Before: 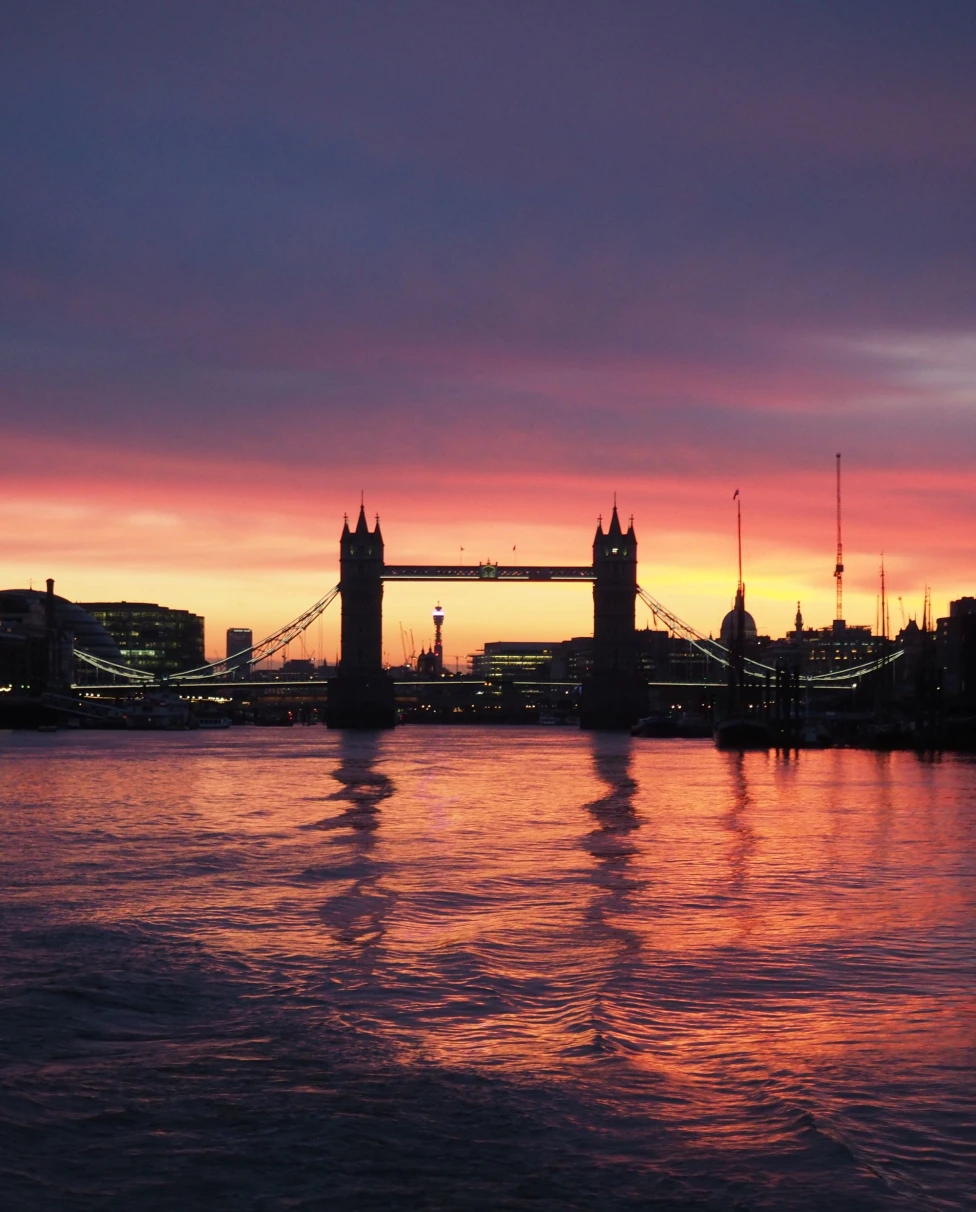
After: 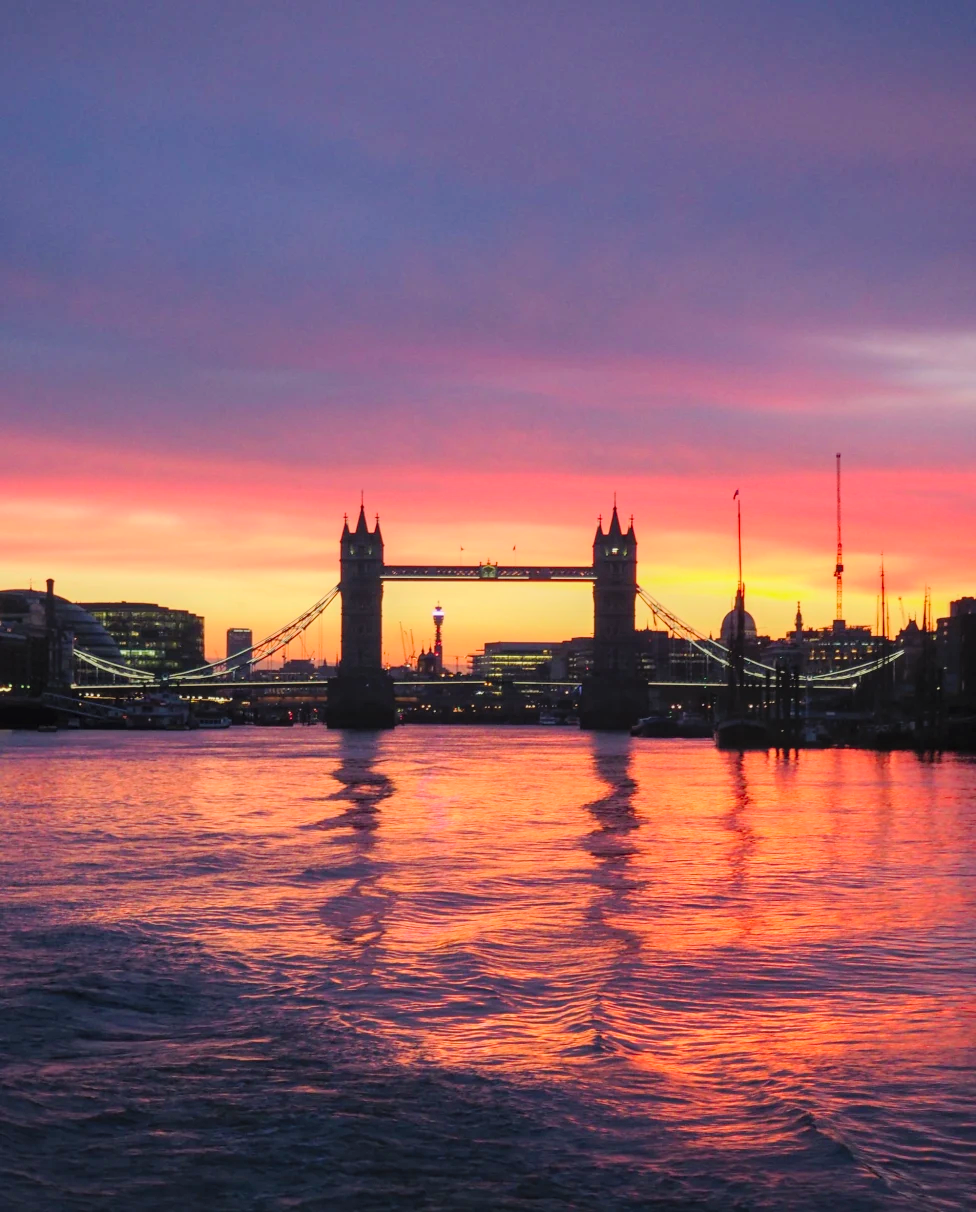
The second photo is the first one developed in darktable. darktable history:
contrast brightness saturation: contrast 0.068, brightness 0.173, saturation 0.401
tone curve: curves: ch0 [(0, 0.012) (0.036, 0.035) (0.274, 0.288) (0.504, 0.536) (0.844, 0.84) (1, 0.983)]; ch1 [(0, 0) (0.389, 0.403) (0.462, 0.486) (0.499, 0.498) (0.511, 0.502) (0.536, 0.547) (0.567, 0.588) (0.626, 0.645) (0.749, 0.781) (1, 1)]; ch2 [(0, 0) (0.457, 0.486) (0.5, 0.5) (0.56, 0.551) (0.615, 0.607) (0.704, 0.732) (1, 1)], preserve colors none
local contrast: on, module defaults
